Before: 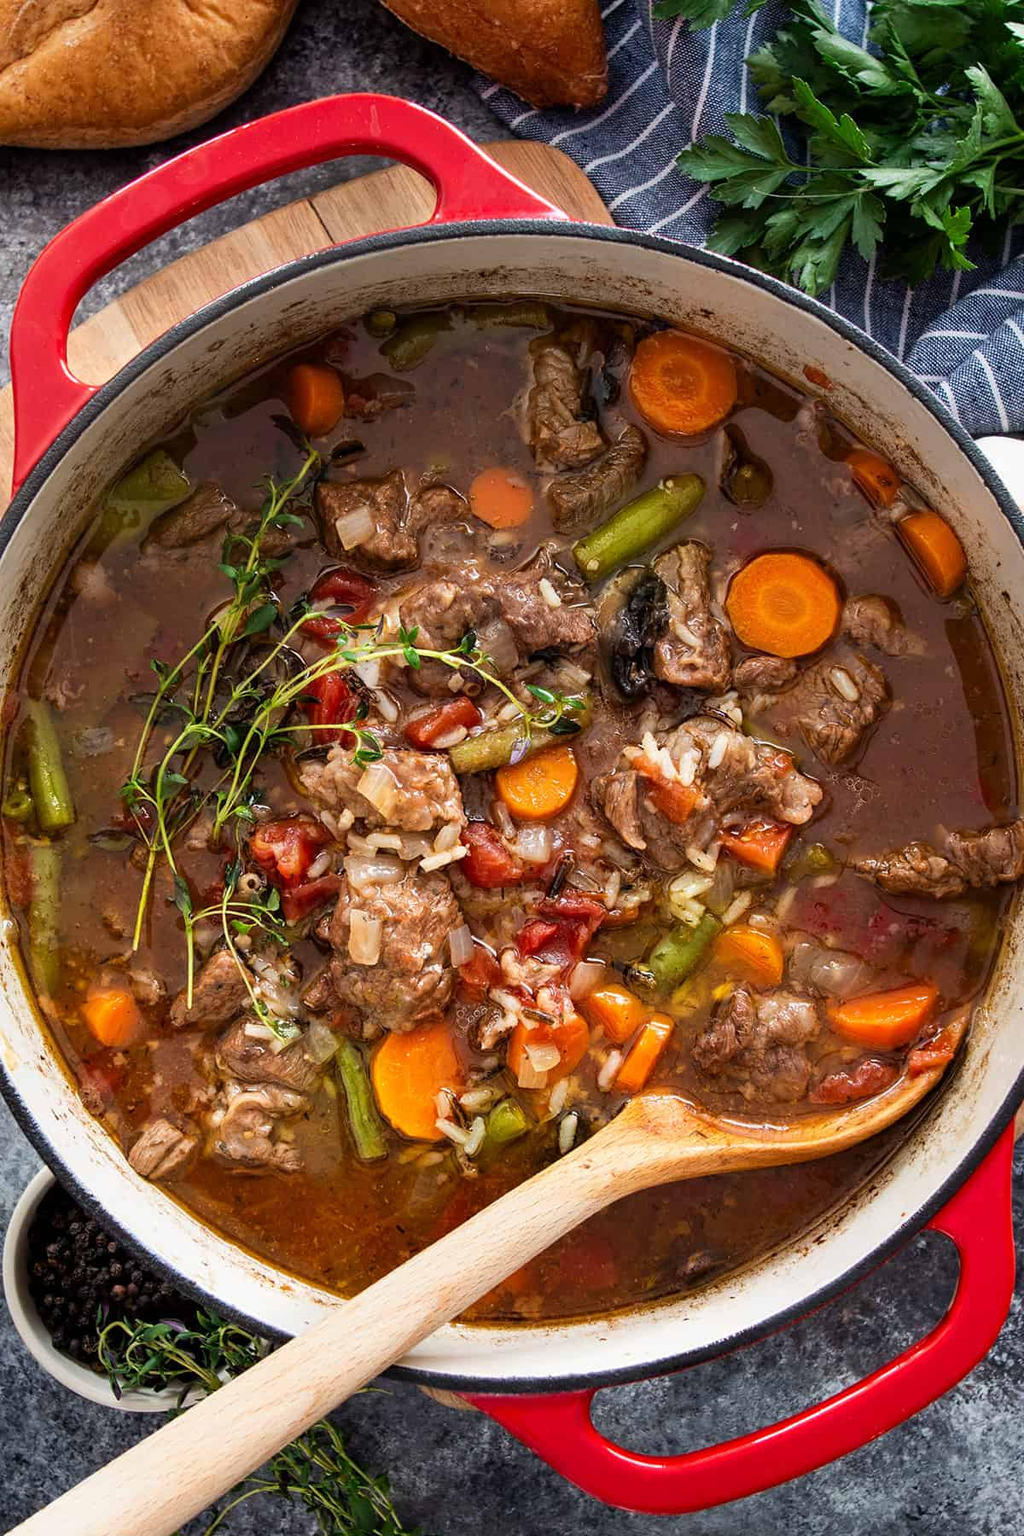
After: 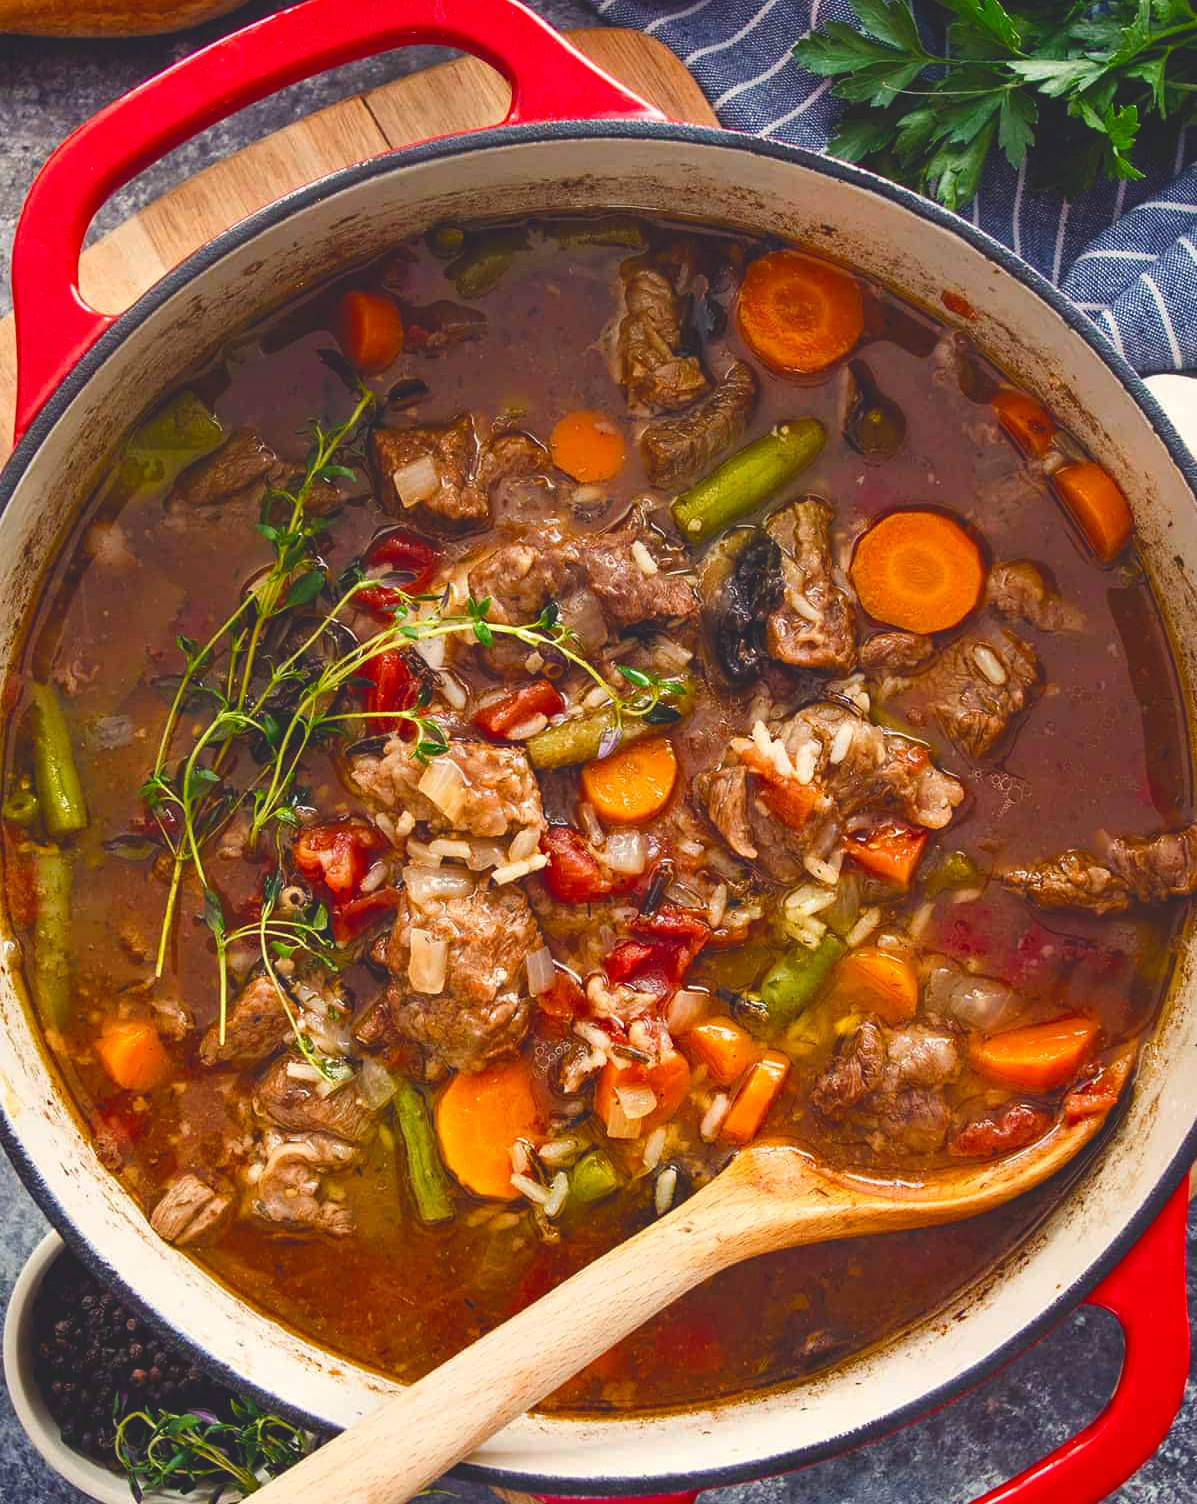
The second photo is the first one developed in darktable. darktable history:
crop: top 7.625%, bottom 8.027%
color balance rgb: shadows lift › chroma 3%, shadows lift › hue 280.8°, power › hue 330°, highlights gain › chroma 3%, highlights gain › hue 75.6°, global offset › luminance 2%, perceptual saturation grading › global saturation 20%, perceptual saturation grading › highlights -25%, perceptual saturation grading › shadows 50%, global vibrance 20.33%
